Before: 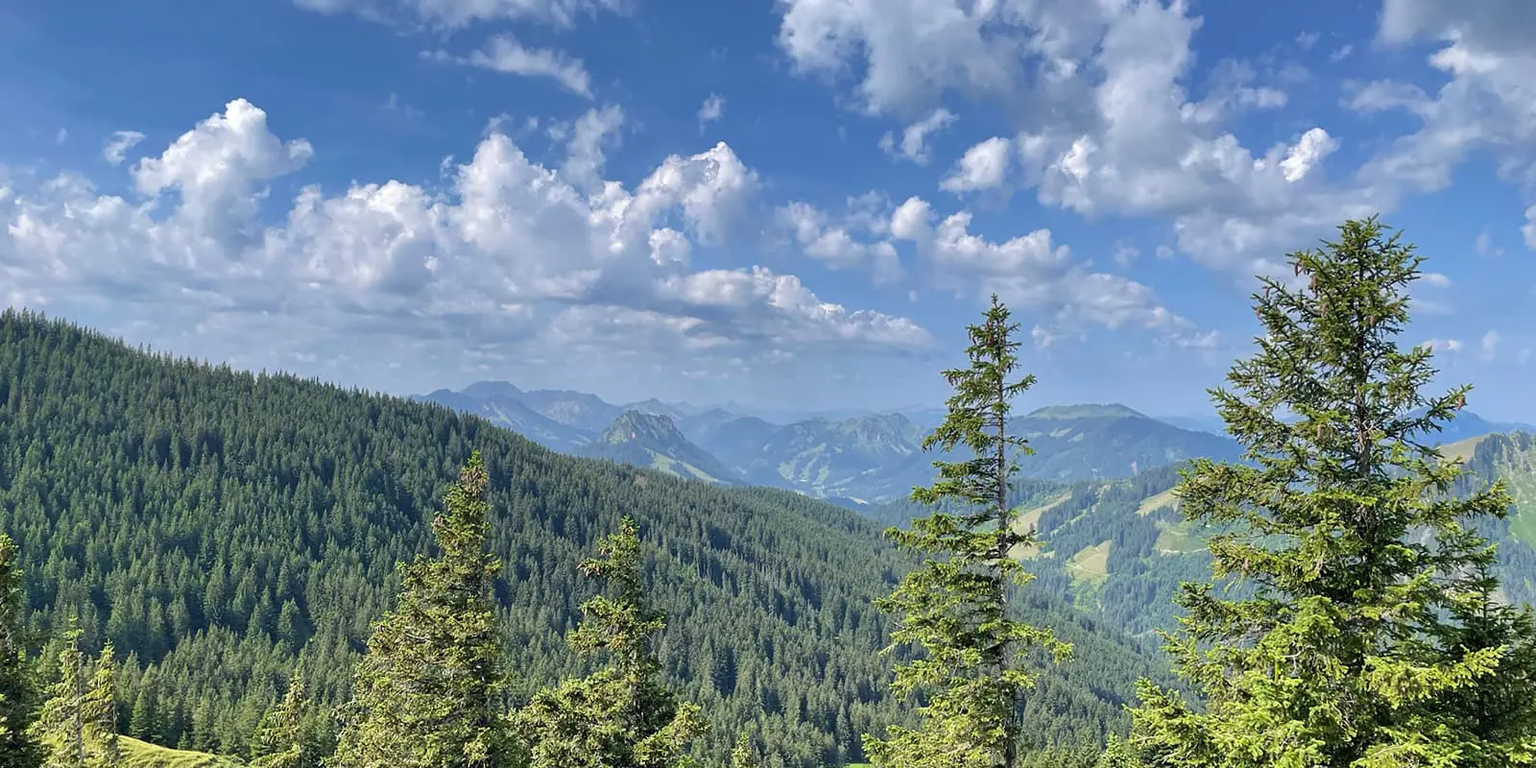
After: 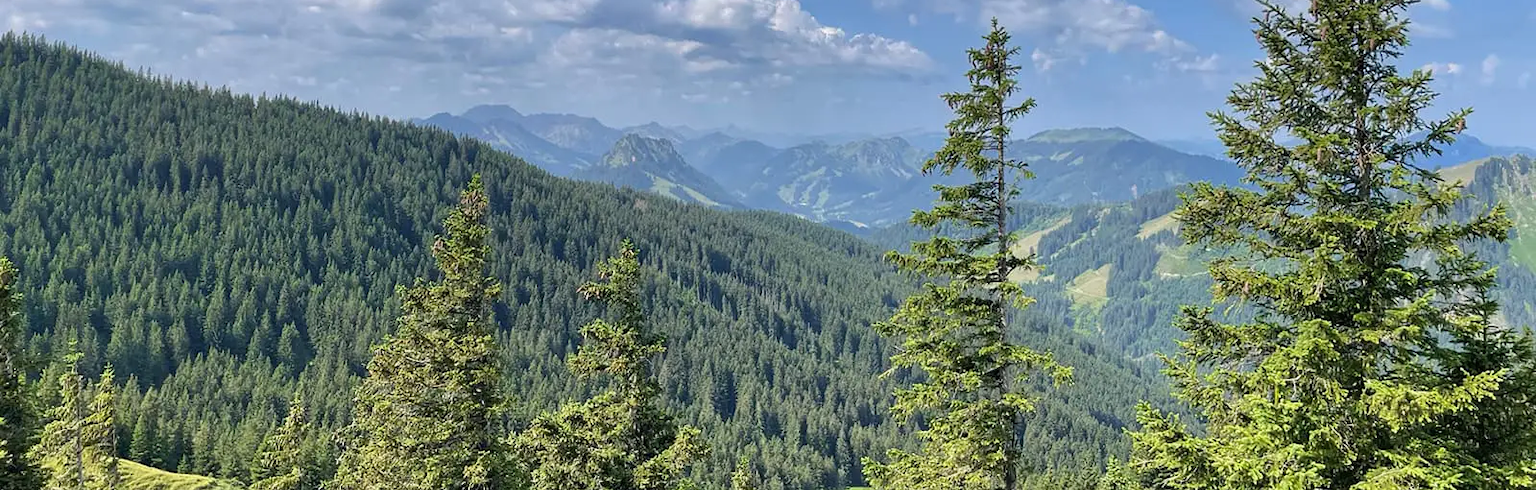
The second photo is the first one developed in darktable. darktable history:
crop and rotate: top 36.103%
